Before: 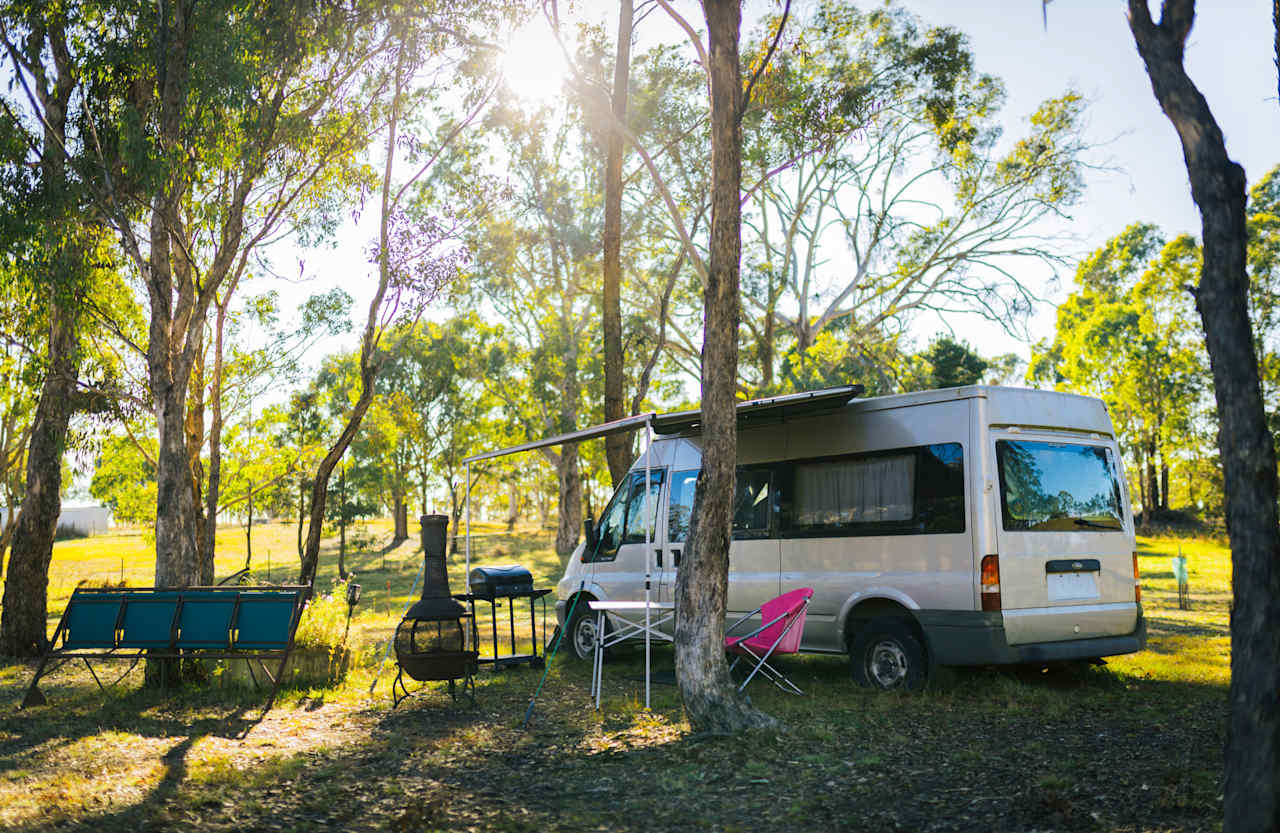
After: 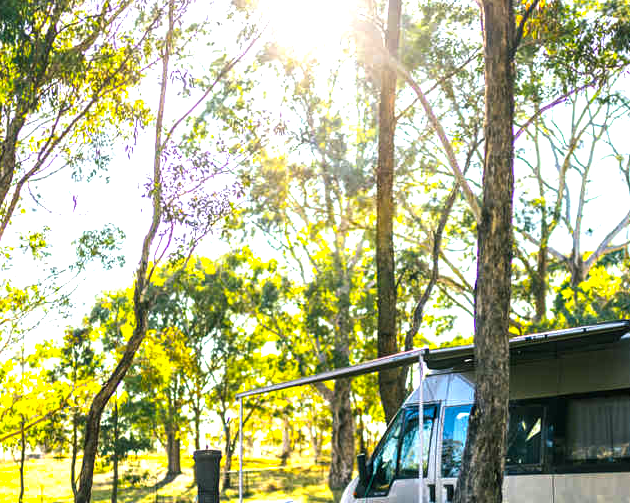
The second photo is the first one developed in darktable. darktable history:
tone equalizer: on, module defaults
crop: left 17.806%, top 7.818%, right 32.961%, bottom 31.787%
color balance rgb: shadows lift › luminance -7.359%, shadows lift › chroma 2.344%, shadows lift › hue 203.48°, perceptual saturation grading › global saturation 7.216%, perceptual saturation grading › shadows 4.652%, perceptual brilliance grading › global brilliance 21.654%, perceptual brilliance grading › shadows -35.197%, global vibrance 22.415%
local contrast: detail 130%
